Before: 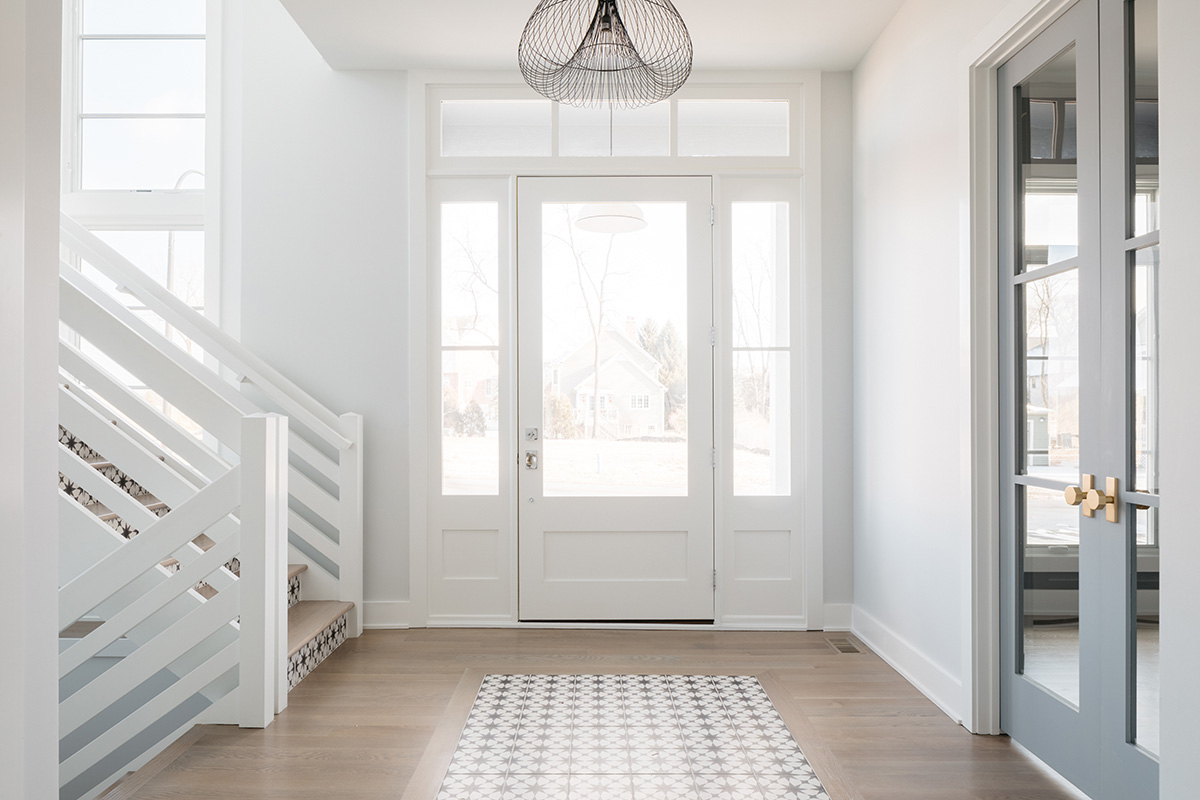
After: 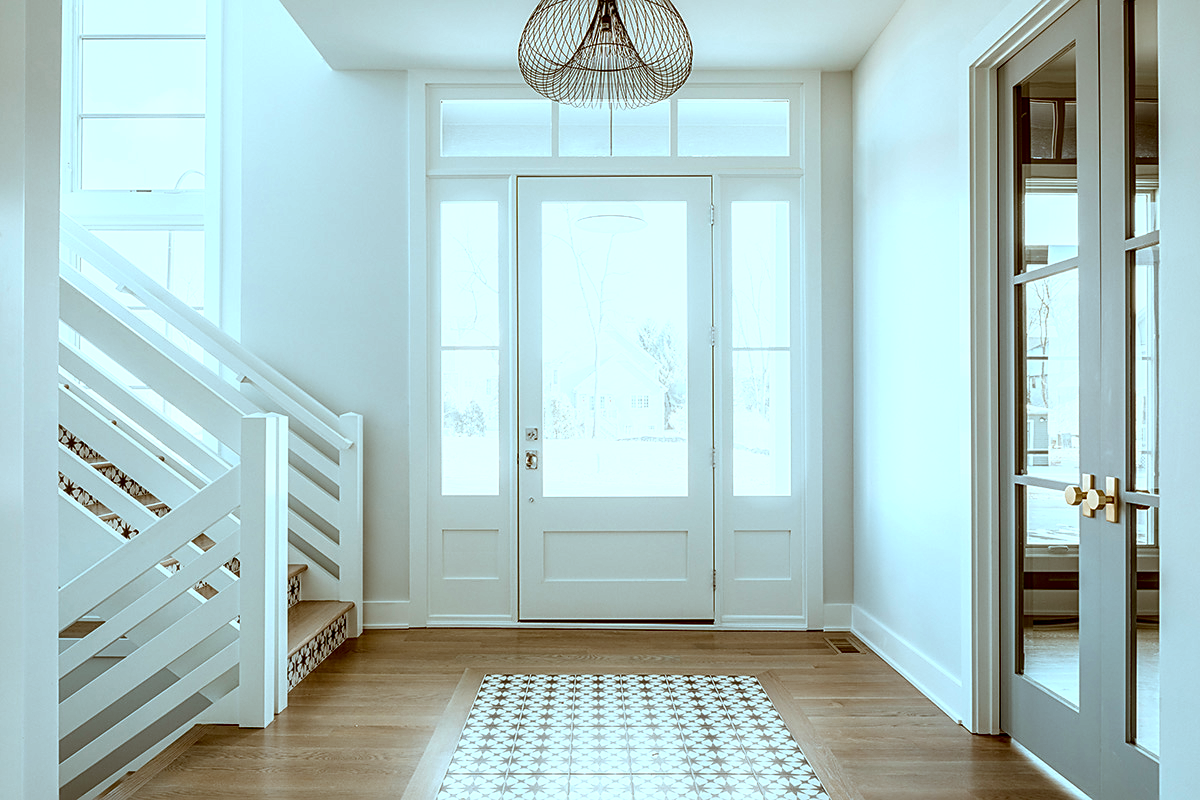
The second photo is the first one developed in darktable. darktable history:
sharpen: on, module defaults
local contrast: highlights 19%, detail 186%
color correction: highlights a* -14.62, highlights b* -16.22, shadows a* 10.12, shadows b* 29.4
contrast brightness saturation: contrast 0.04, saturation 0.16
